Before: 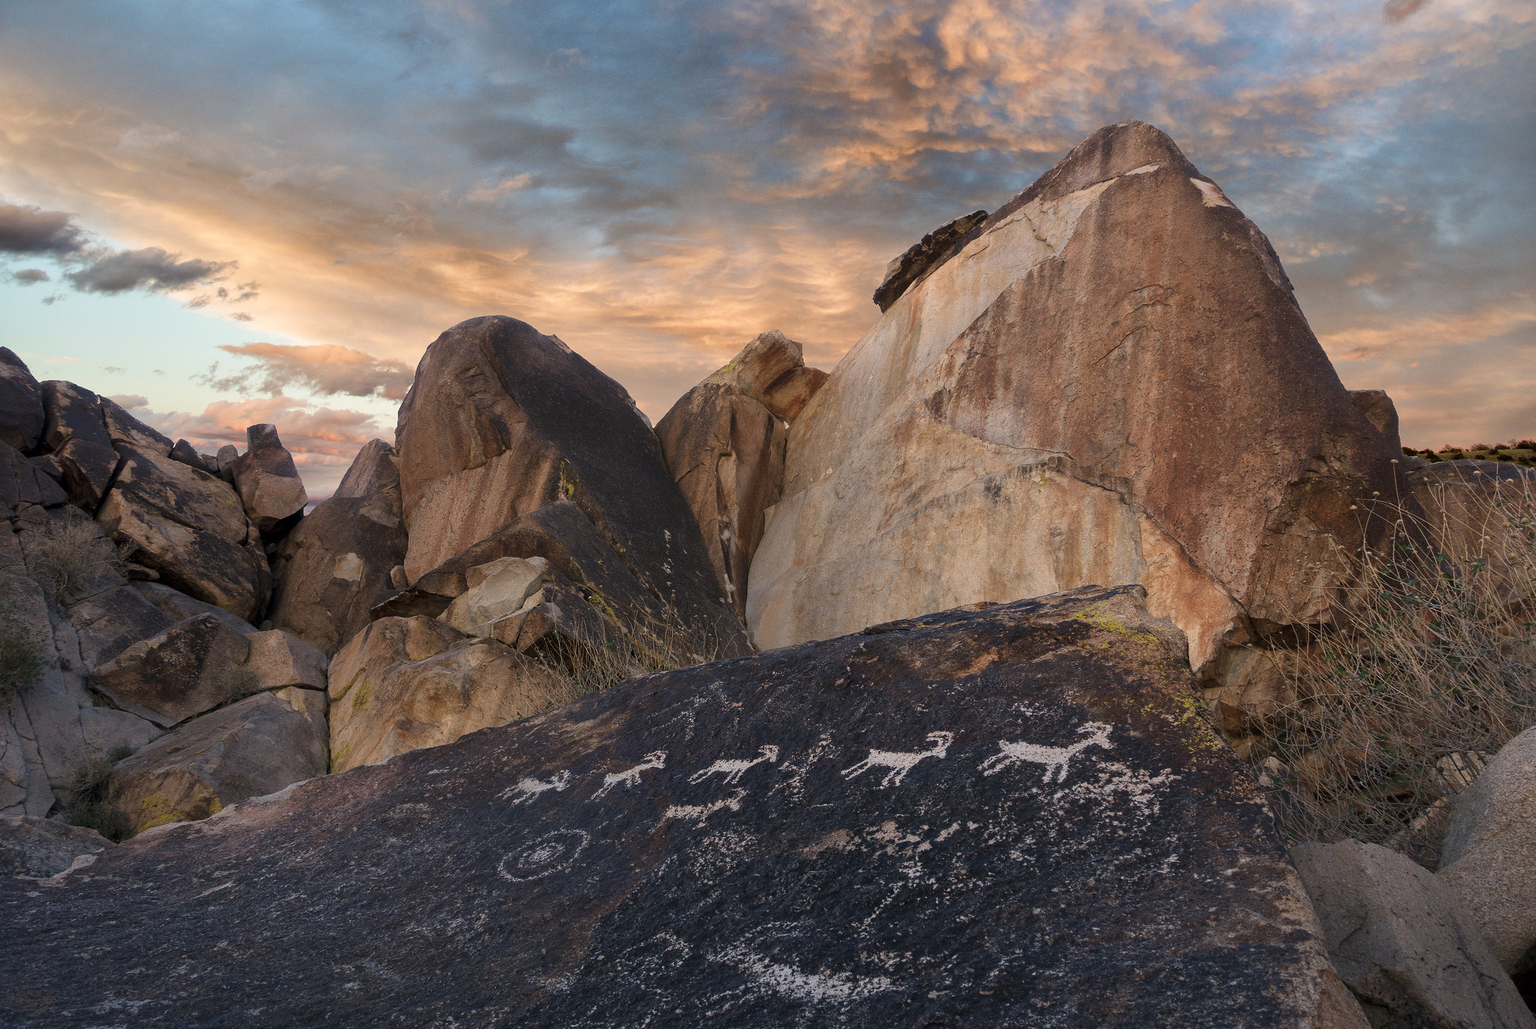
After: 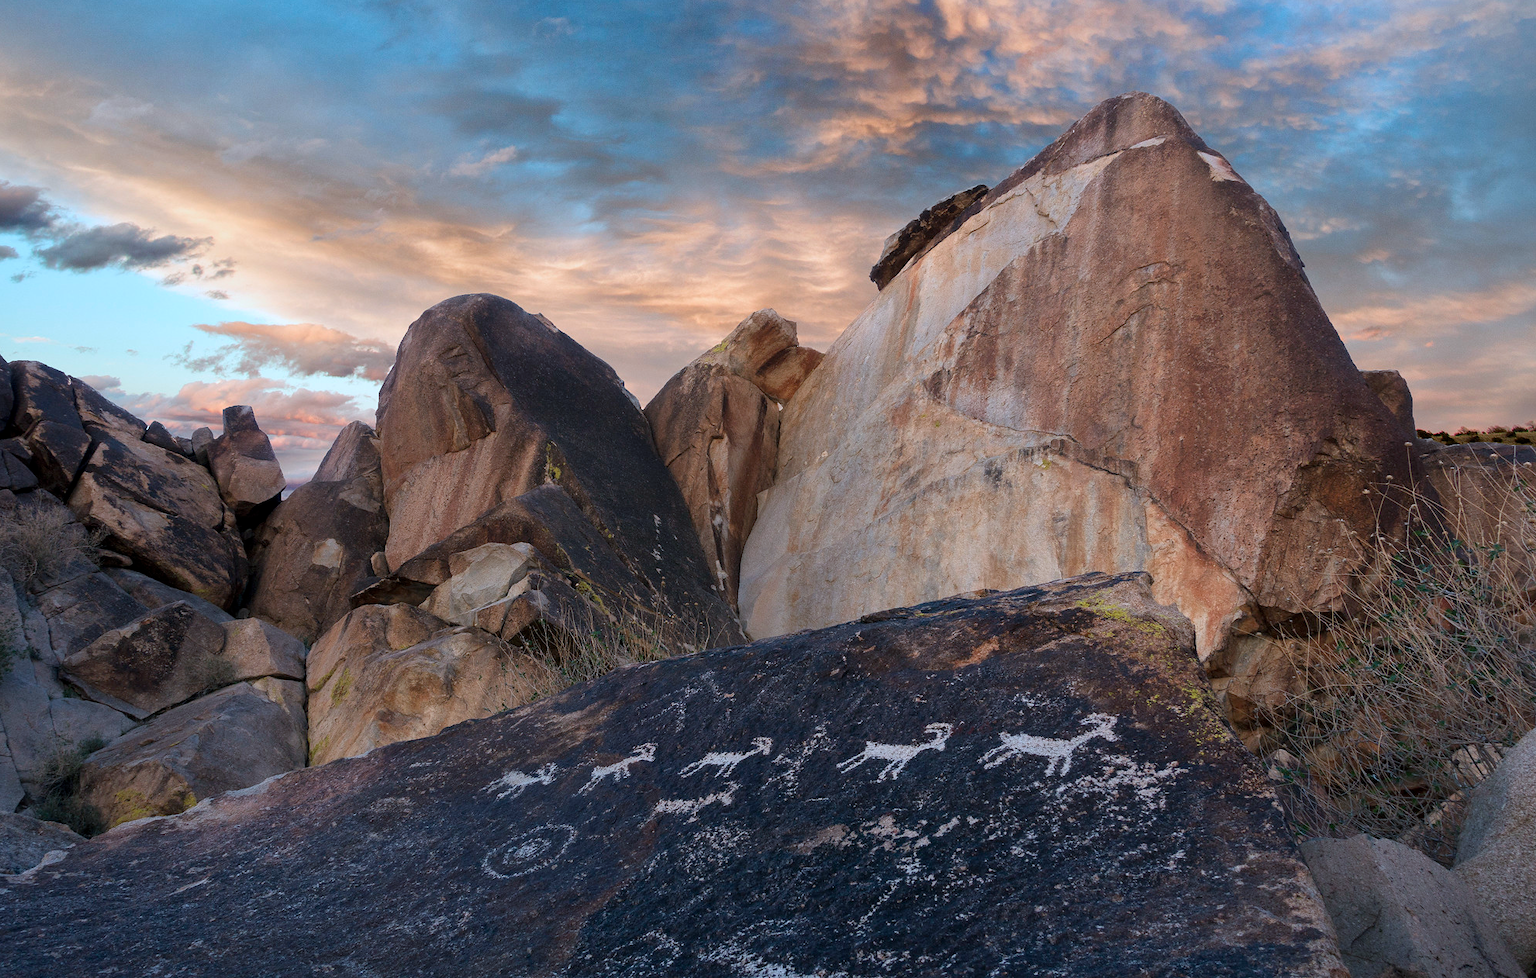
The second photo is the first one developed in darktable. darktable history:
crop: left 2.053%, top 3.067%, right 1.164%, bottom 4.856%
color calibration: illuminant as shot in camera, x 0.384, y 0.38, temperature 3928.59 K
